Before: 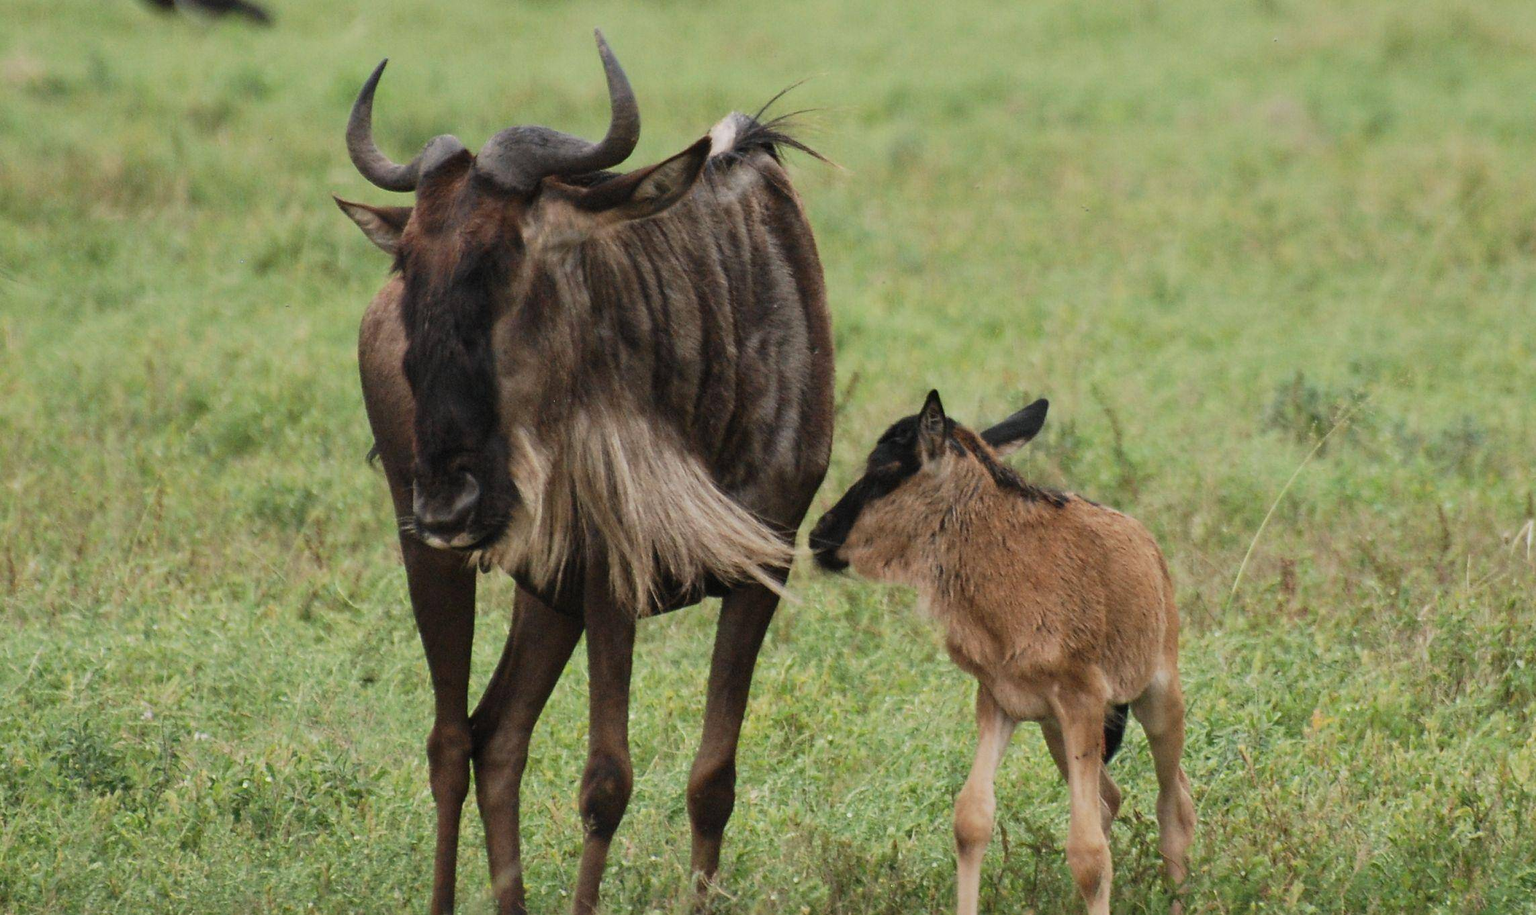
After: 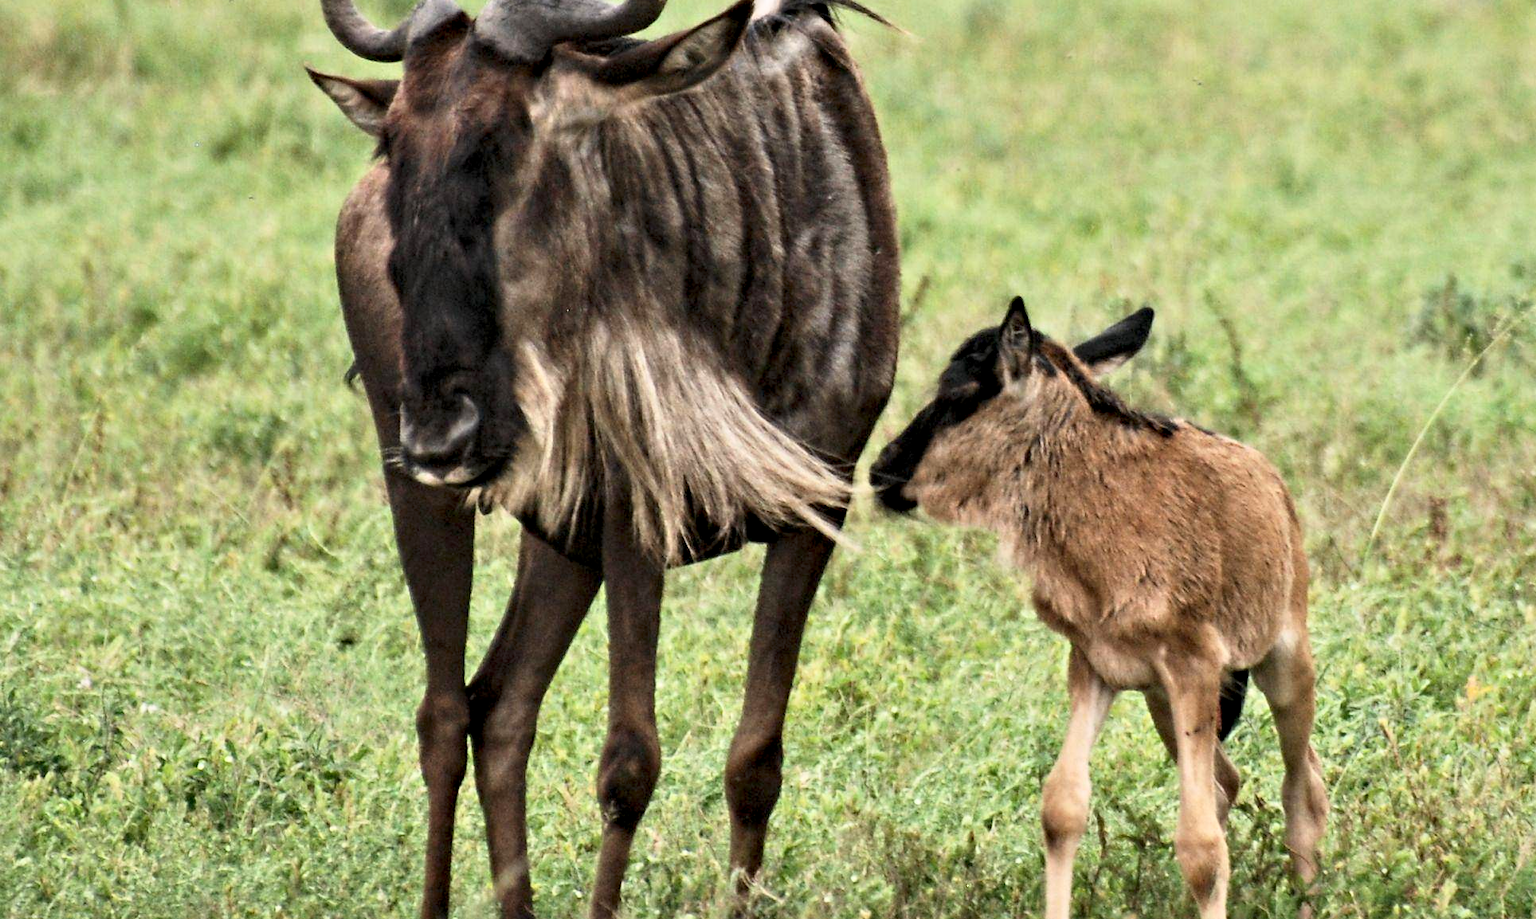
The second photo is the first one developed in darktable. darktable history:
crop and rotate: left 4.951%, top 15.27%, right 10.706%
contrast equalizer: octaves 7, y [[0.511, 0.558, 0.631, 0.632, 0.559, 0.512], [0.5 ×6], [0.507, 0.559, 0.627, 0.644, 0.647, 0.647], [0 ×6], [0 ×6]]
base curve: curves: ch0 [(0, 0) (0.579, 0.807) (1, 1)]
